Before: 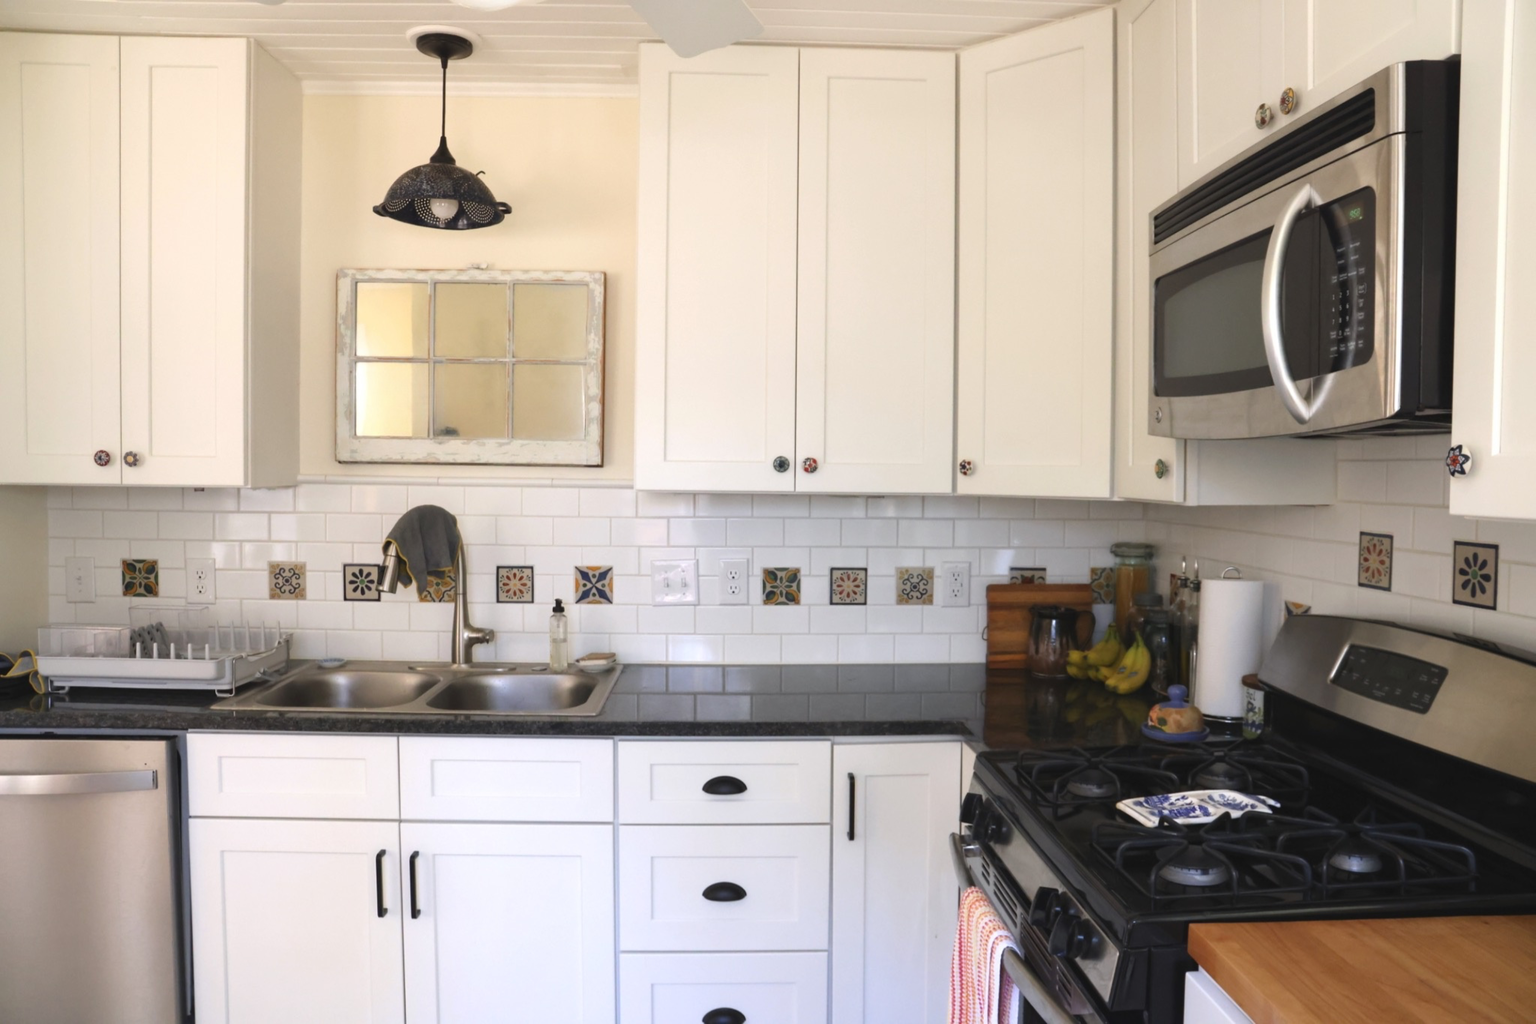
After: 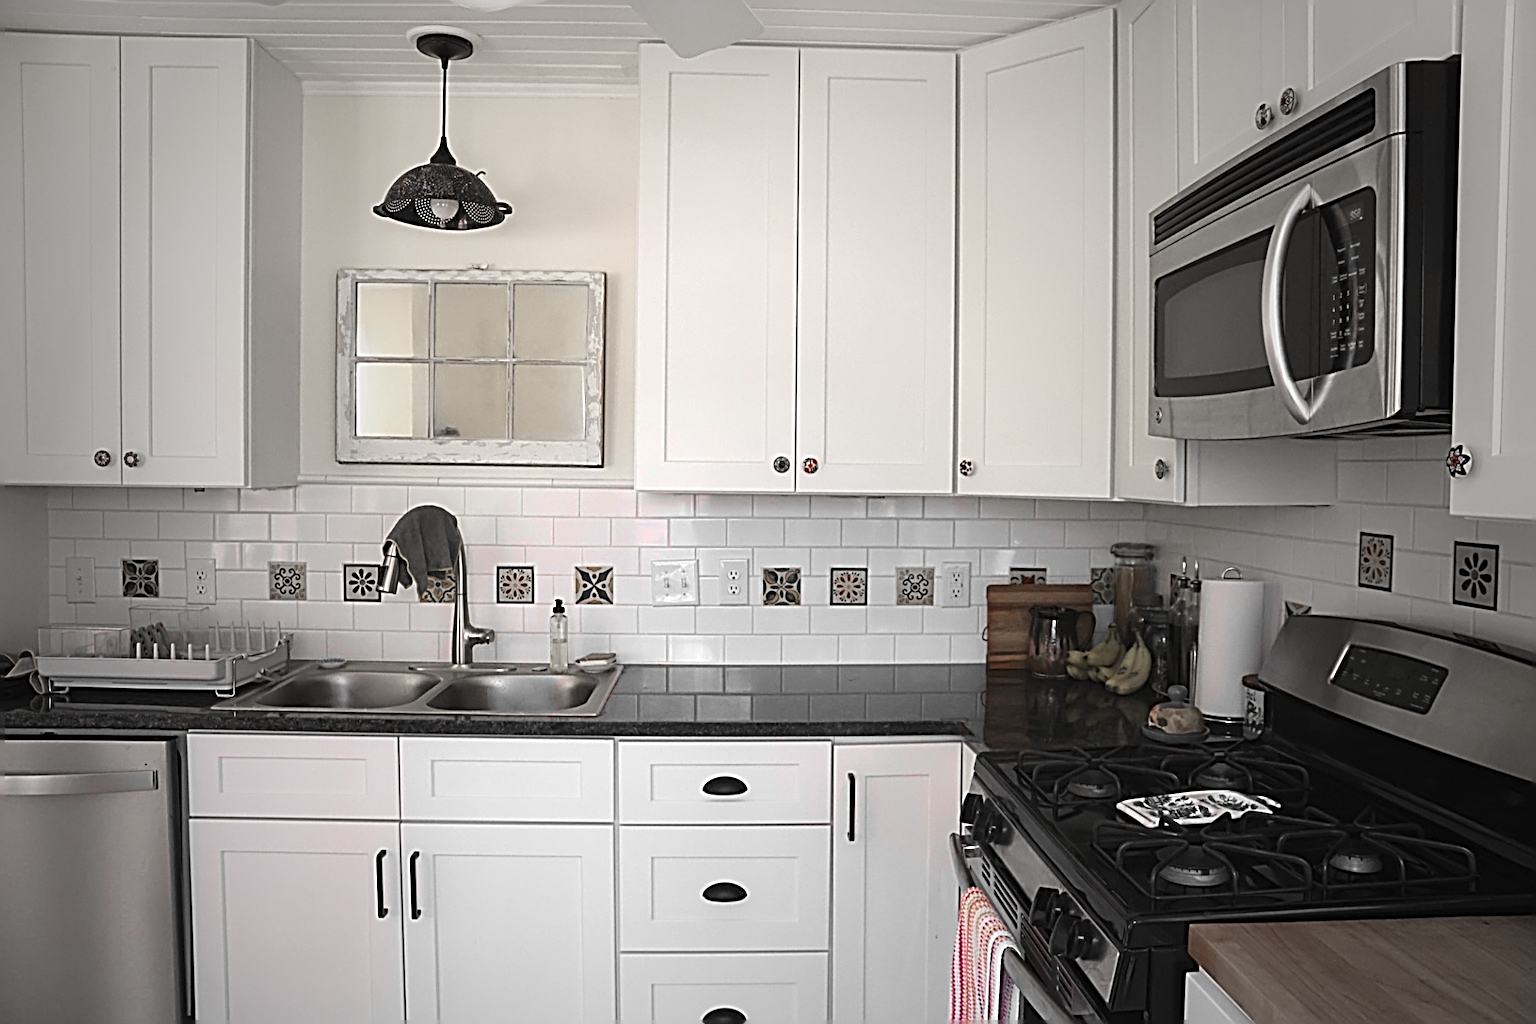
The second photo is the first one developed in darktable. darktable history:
vignetting: fall-off start 33.46%, fall-off radius 64.8%, width/height ratio 0.953
color zones: curves: ch1 [(0, 0.831) (0.08, 0.771) (0.157, 0.268) (0.241, 0.207) (0.562, -0.005) (0.714, -0.013) (0.876, 0.01) (1, 0.831)]
sharpen: radius 6.298, amount 1.785, threshold 0.242
